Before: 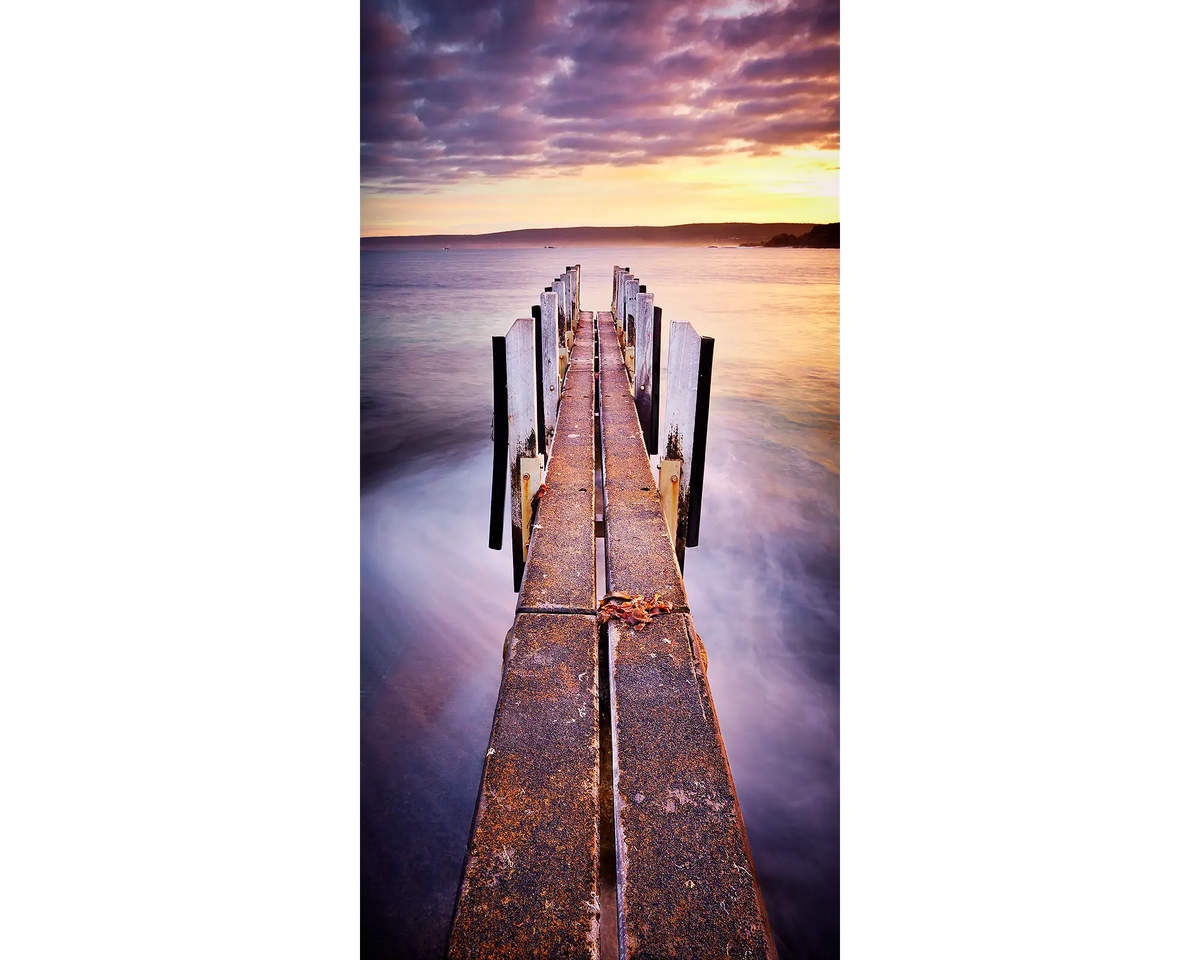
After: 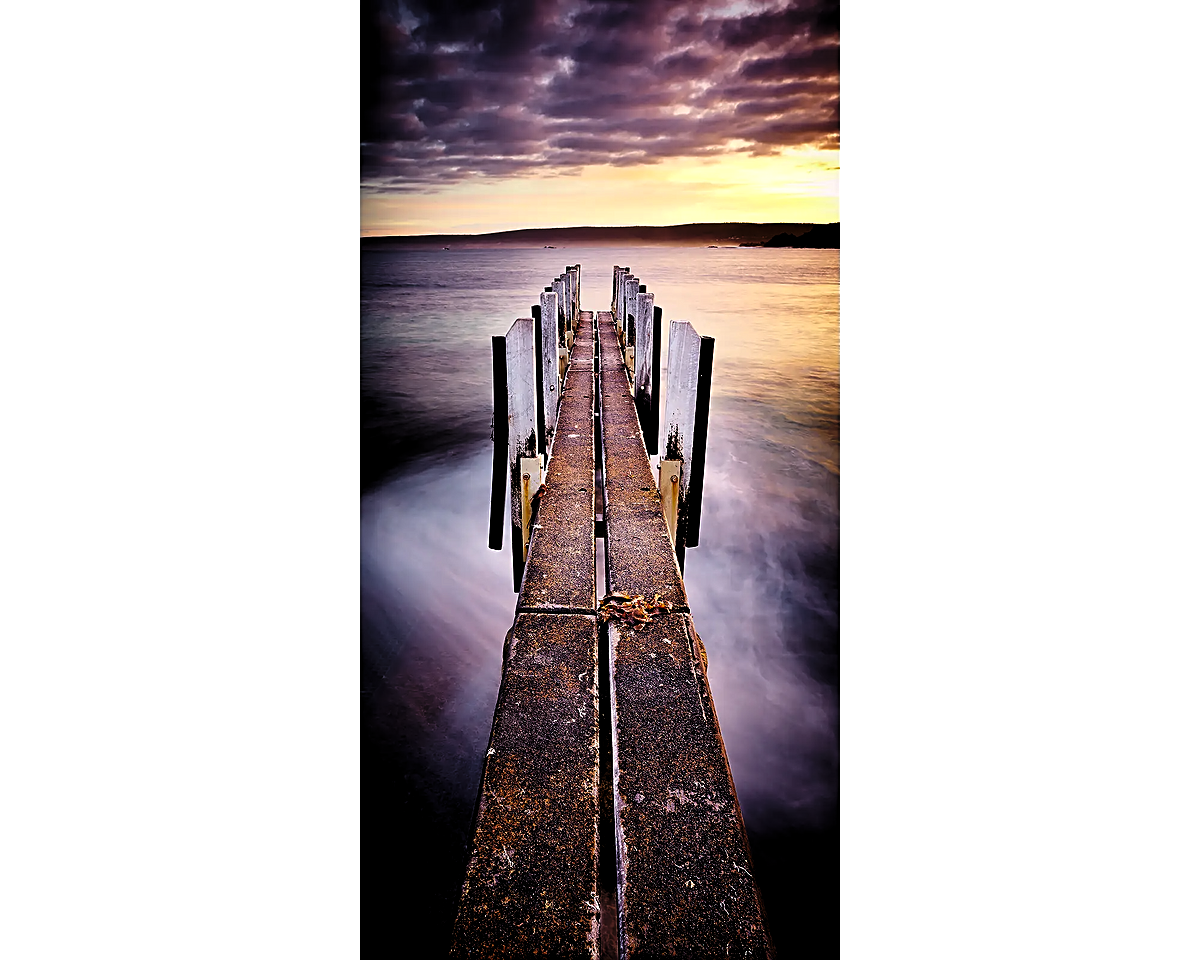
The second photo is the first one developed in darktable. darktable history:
base curve: curves: ch0 [(0, 0) (0.073, 0.04) (0.157, 0.139) (0.492, 0.492) (0.758, 0.758) (1, 1)], preserve colors none
sharpen: on, module defaults
levels: levels [0.101, 0.578, 0.953]
